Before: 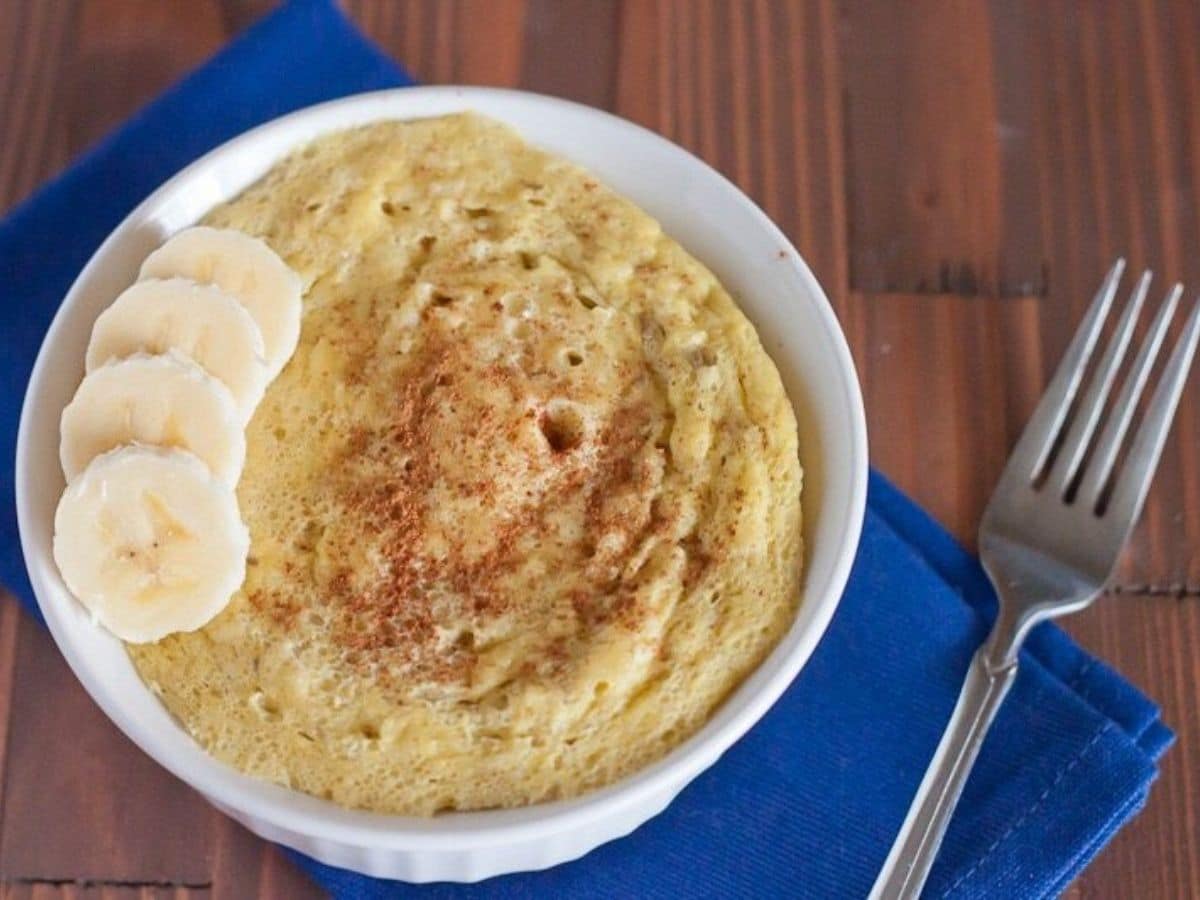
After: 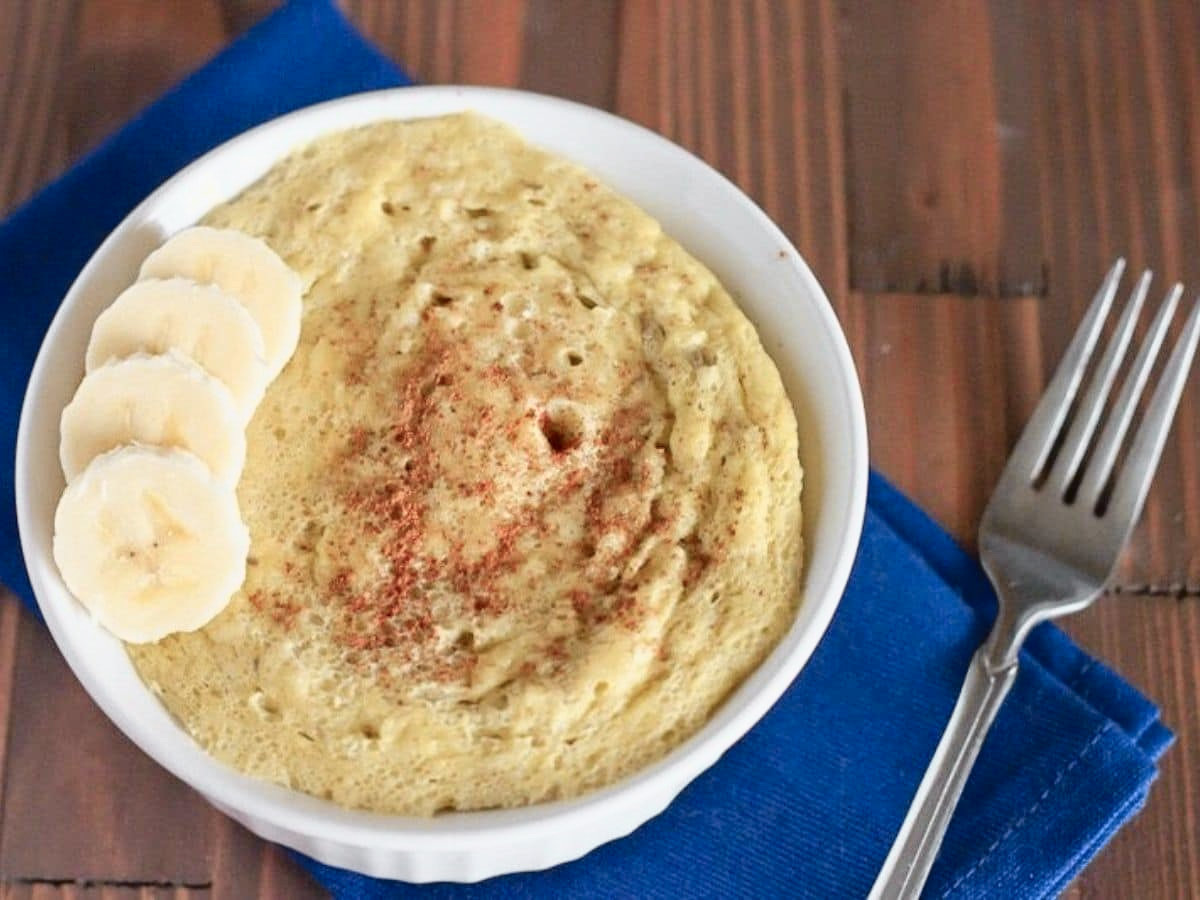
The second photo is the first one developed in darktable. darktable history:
tone curve: curves: ch0 [(0.003, 0.029) (0.037, 0.036) (0.149, 0.117) (0.297, 0.318) (0.422, 0.474) (0.531, 0.6) (0.743, 0.809) (0.889, 0.941) (1, 0.98)]; ch1 [(0, 0) (0.305, 0.325) (0.453, 0.437) (0.482, 0.479) (0.501, 0.5) (0.506, 0.503) (0.564, 0.578) (0.587, 0.625) (0.666, 0.727) (1, 1)]; ch2 [(0, 0) (0.323, 0.277) (0.408, 0.399) (0.45, 0.48) (0.499, 0.502) (0.512, 0.523) (0.57, 0.595) (0.653, 0.671) (0.768, 0.744) (1, 1)], color space Lab, independent channels, preserve colors none
contrast brightness saturation: contrast 0.06, brightness -0.01, saturation -0.23
